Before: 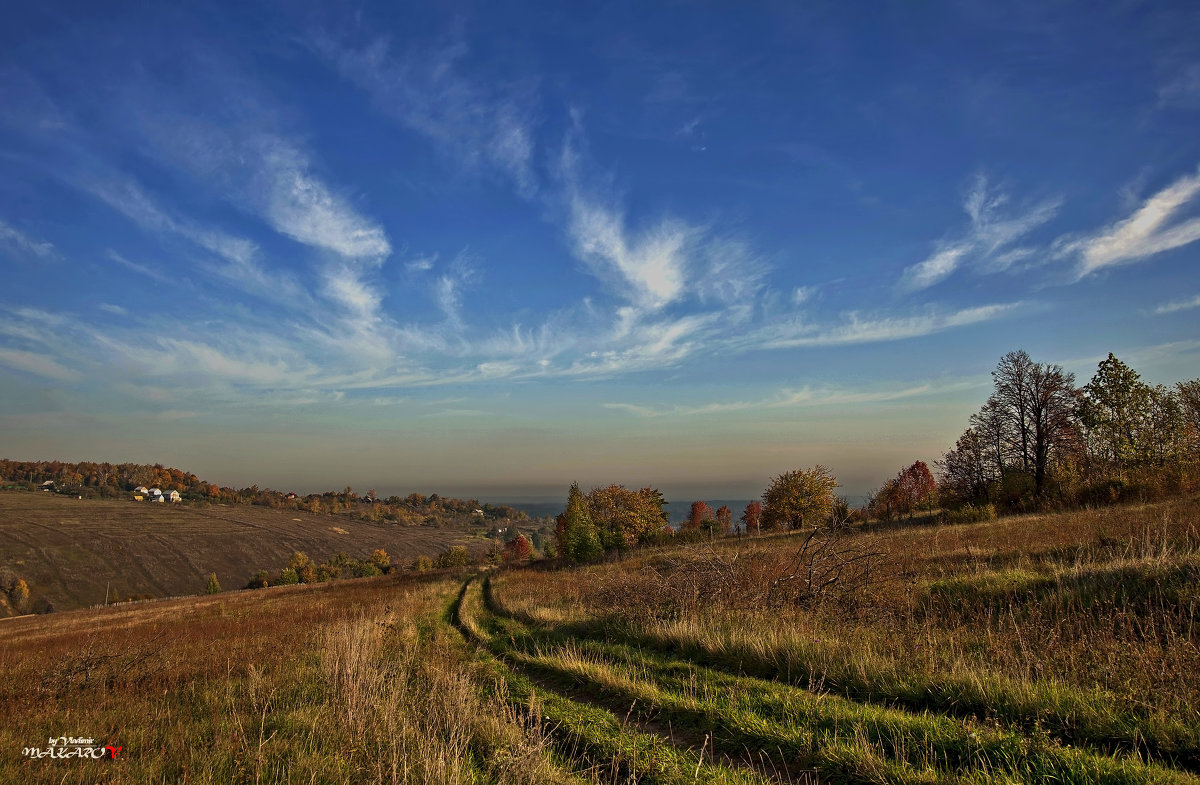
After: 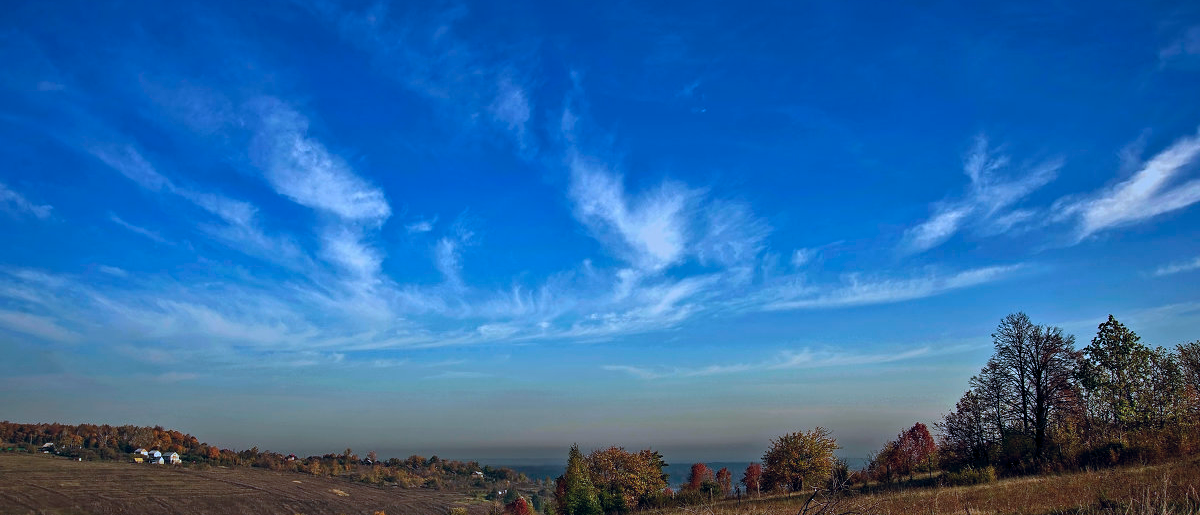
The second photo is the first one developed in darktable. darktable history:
crop and rotate: top 4.848%, bottom 29.503%
white balance: red 0.871, blue 1.249
color balance rgb: shadows lift › chroma 3.88%, shadows lift › hue 88.52°, power › hue 214.65°, global offset › chroma 0.1%, global offset › hue 252.4°, contrast 4.45%
